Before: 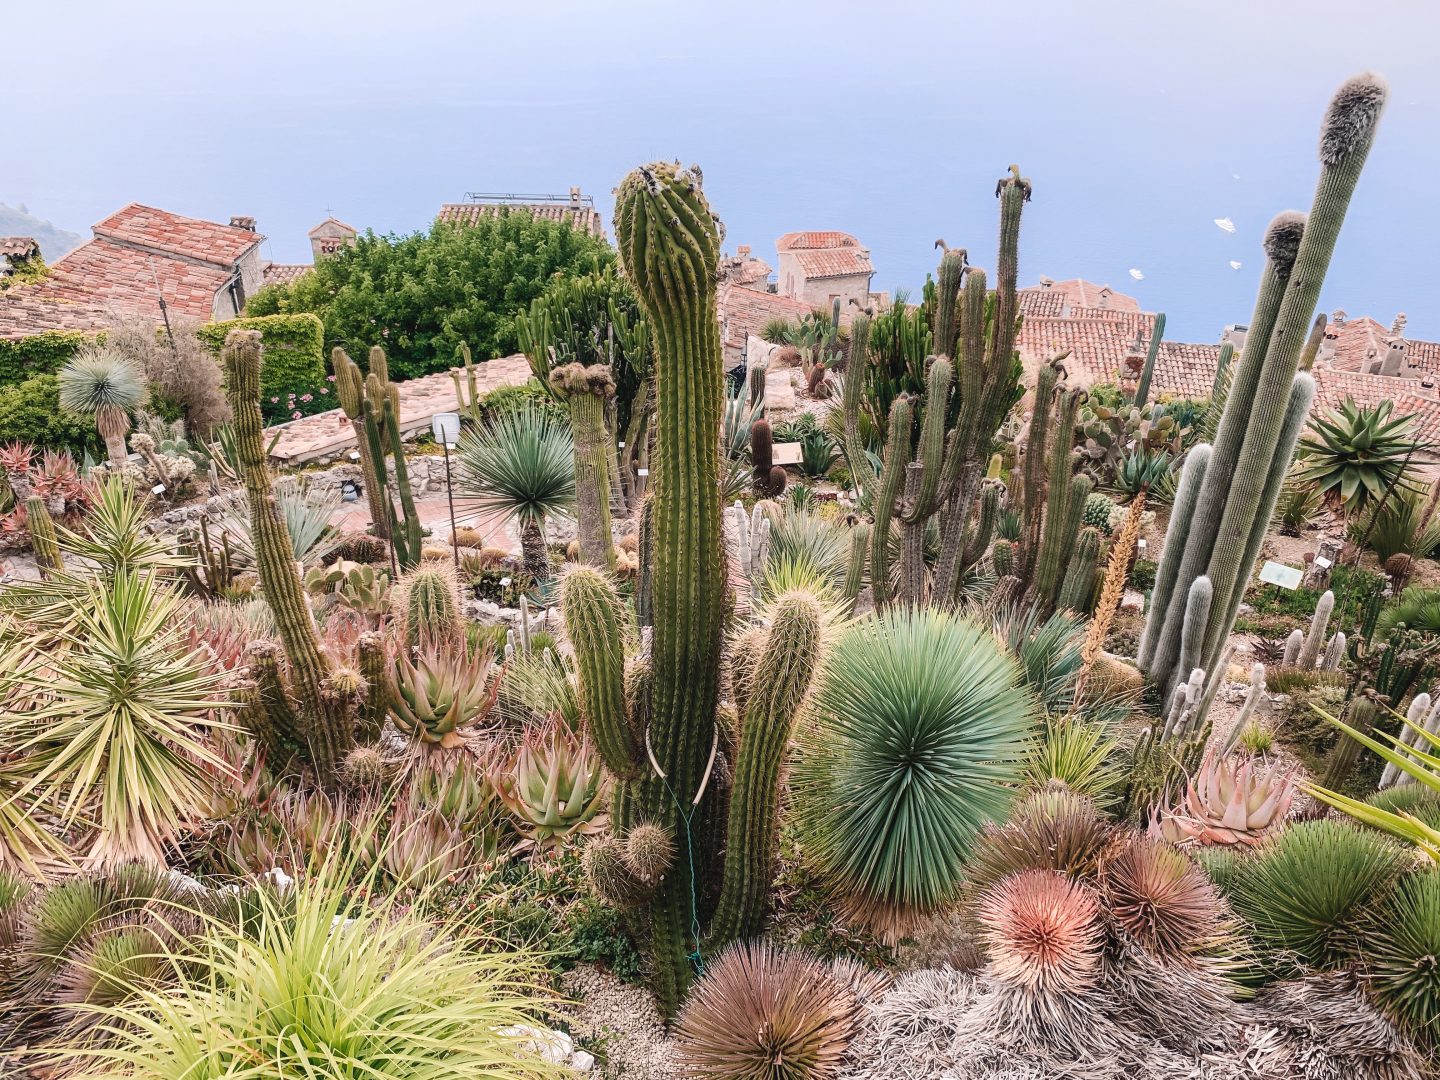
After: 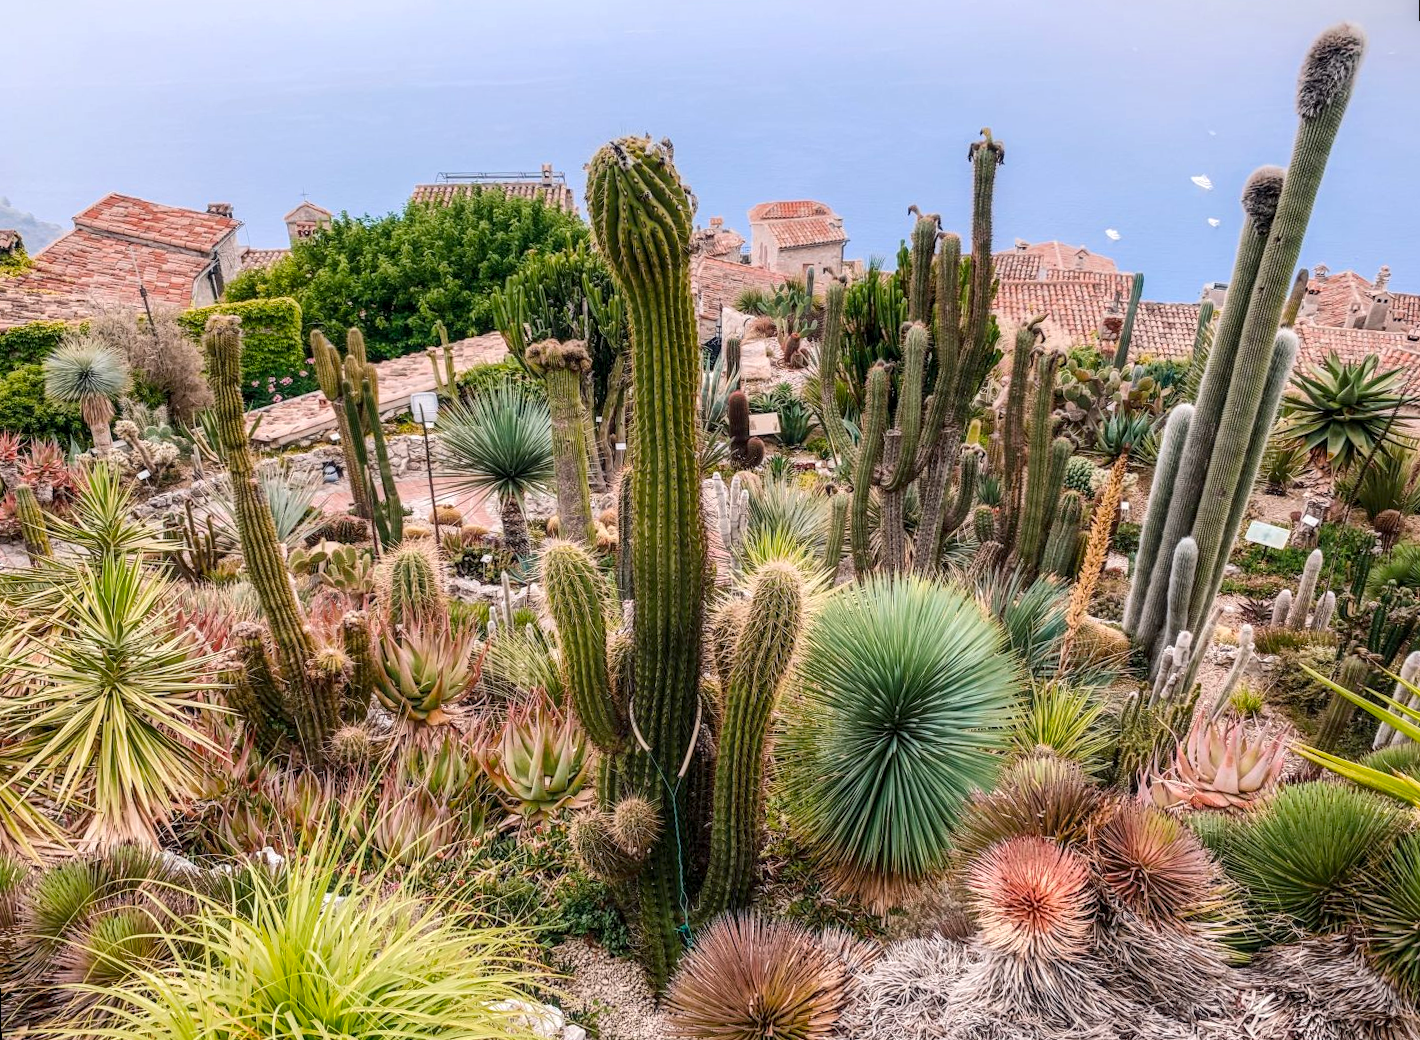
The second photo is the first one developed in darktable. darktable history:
rotate and perspective: rotation -1.32°, lens shift (horizontal) -0.031, crop left 0.015, crop right 0.985, crop top 0.047, crop bottom 0.982
local contrast: highlights 25%, detail 130%
color balance rgb: perceptual saturation grading › global saturation 30%
tone equalizer: on, module defaults
exposure: black level correction 0.001, compensate highlight preservation false
